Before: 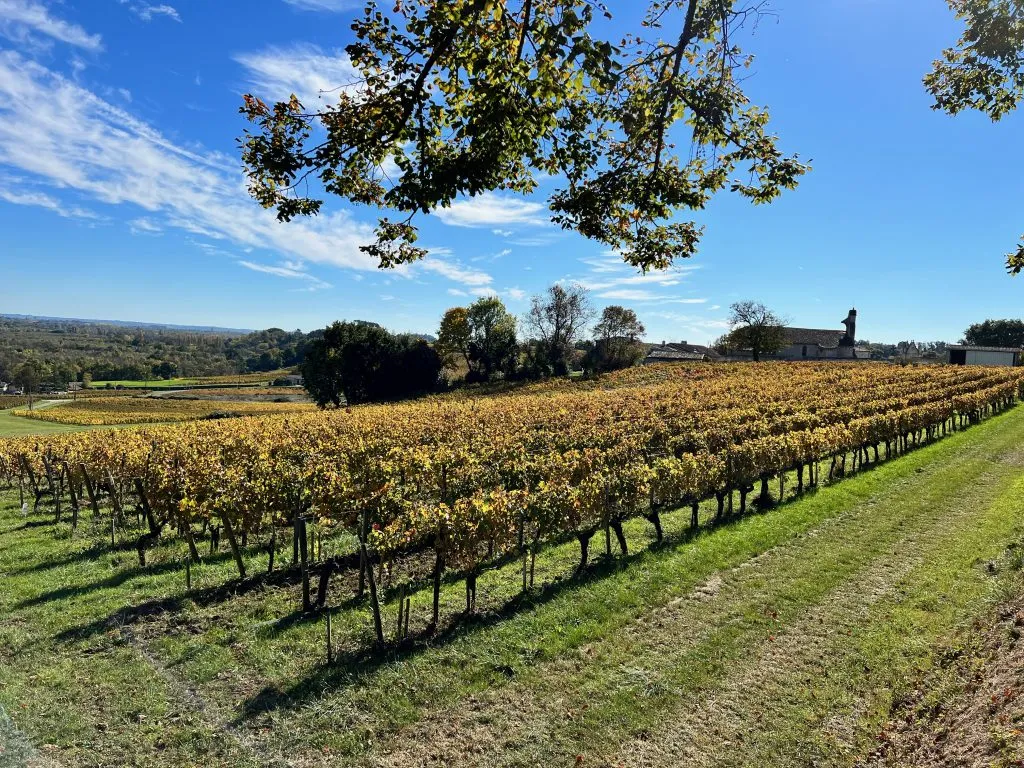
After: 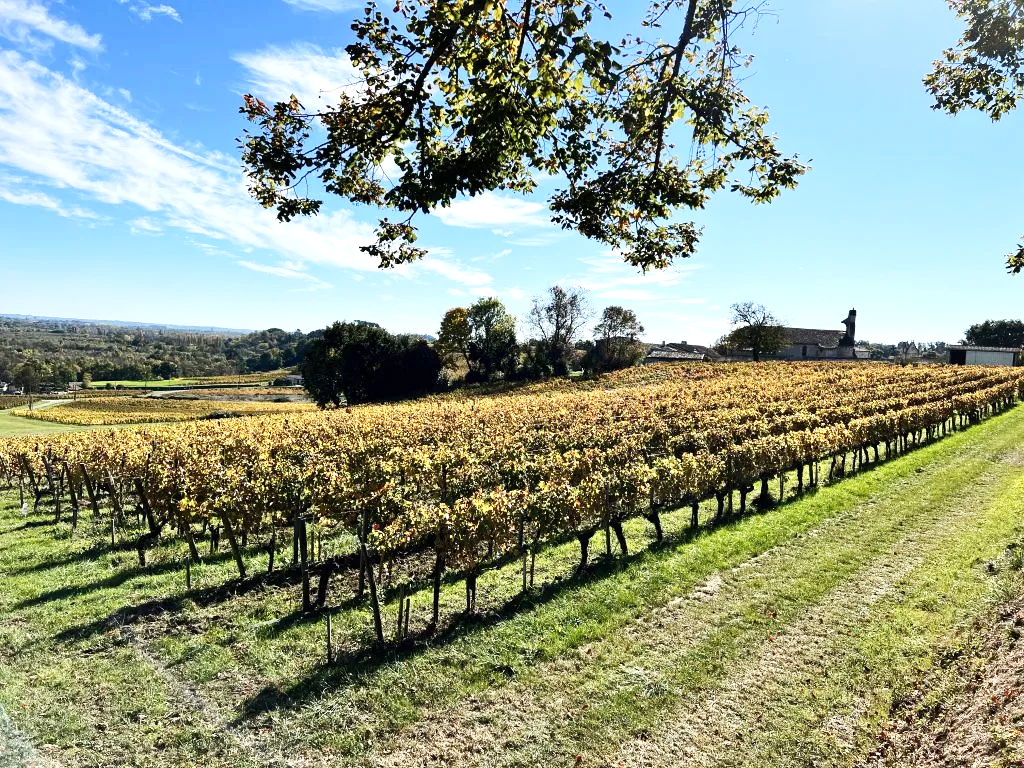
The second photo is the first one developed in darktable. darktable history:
base curve: curves: ch0 [(0, 0) (0.204, 0.334) (0.55, 0.733) (1, 1)], preserve colors none
tone equalizer: -8 EV -0.75 EV, -7 EV -0.7 EV, -6 EV -0.6 EV, -5 EV -0.4 EV, -3 EV 0.4 EV, -2 EV 0.6 EV, -1 EV 0.7 EV, +0 EV 0.75 EV, edges refinement/feathering 500, mask exposure compensation -1.57 EV, preserve details no
